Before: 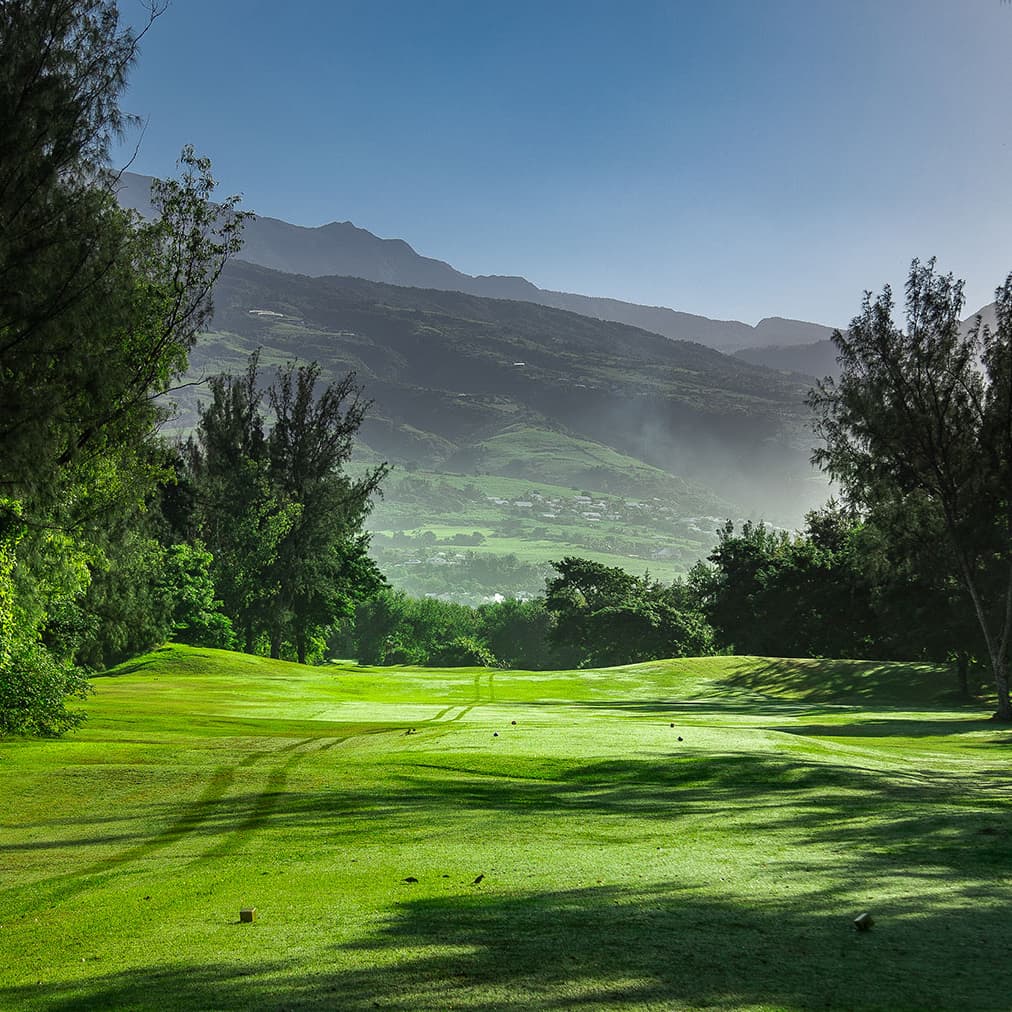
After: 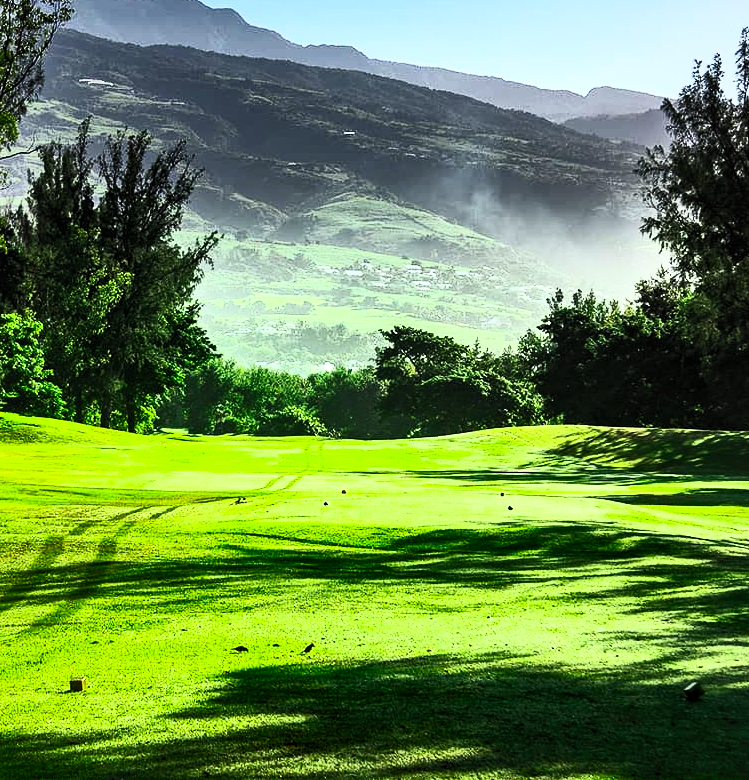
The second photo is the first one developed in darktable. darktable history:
local contrast: mode bilateral grid, contrast 20, coarseness 50, detail 150%, midtone range 0.2
contrast brightness saturation: contrast 0.83, brightness 0.59, saturation 0.59
filmic rgb: black relative exposure -7.15 EV, white relative exposure 5.36 EV, hardness 3.02, color science v6 (2022)
exposure: exposure -0.21 EV, compensate highlight preservation false
crop: left 16.871%, top 22.857%, right 9.116%
